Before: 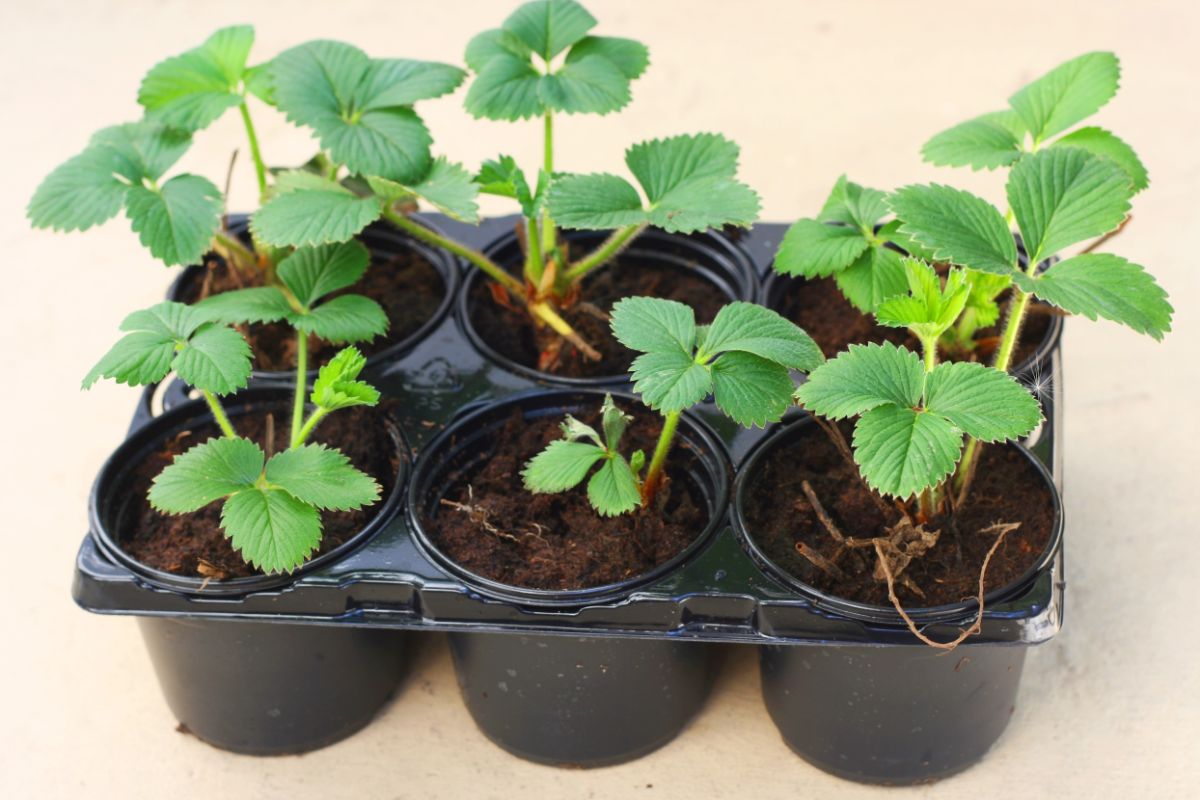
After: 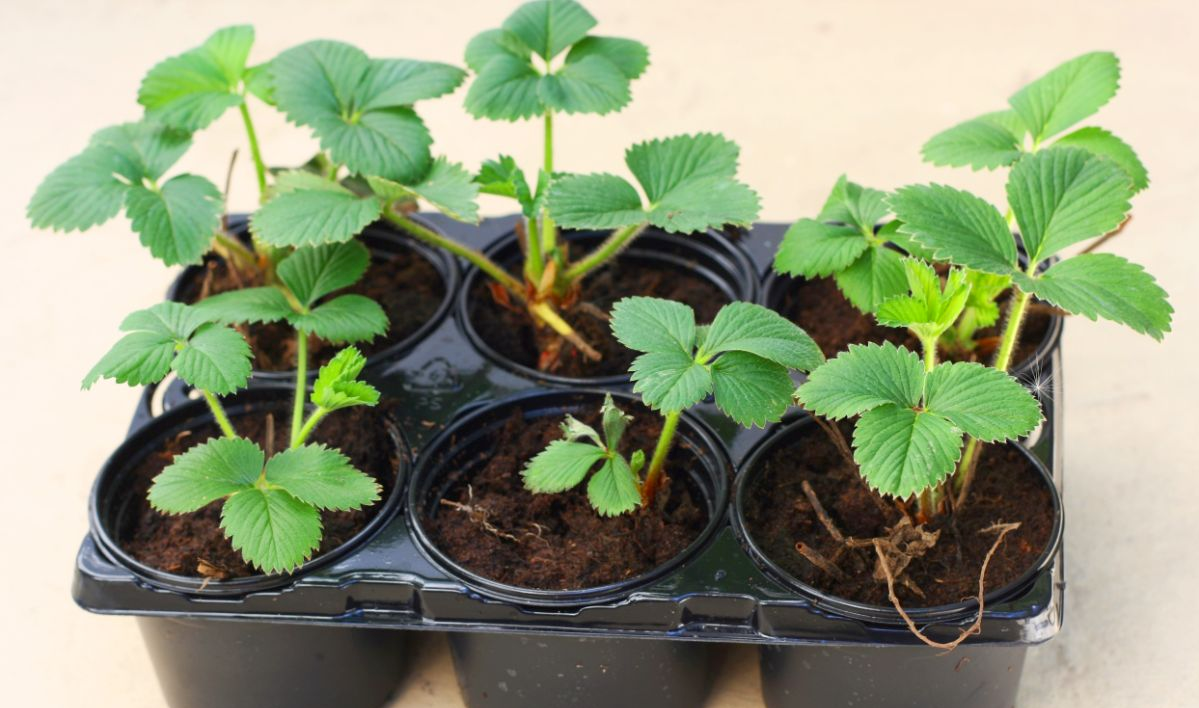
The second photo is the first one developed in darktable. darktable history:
crop and rotate: top 0%, bottom 11.445%
exposure: black level correction 0.002, compensate exposure bias true, compensate highlight preservation false
levels: black 0.07%
